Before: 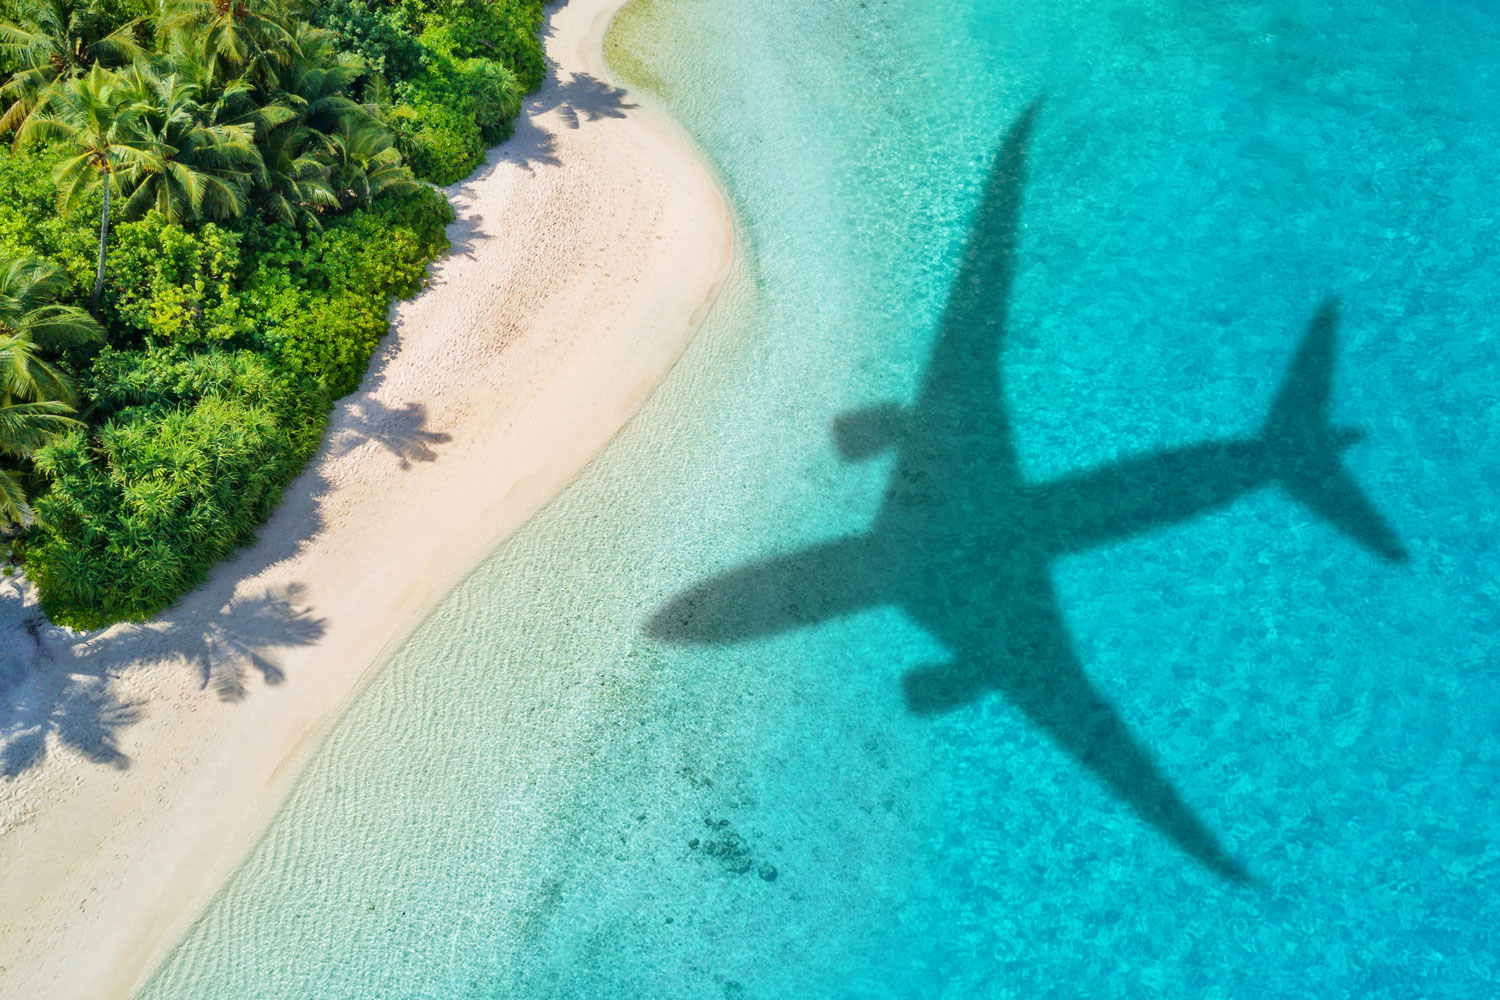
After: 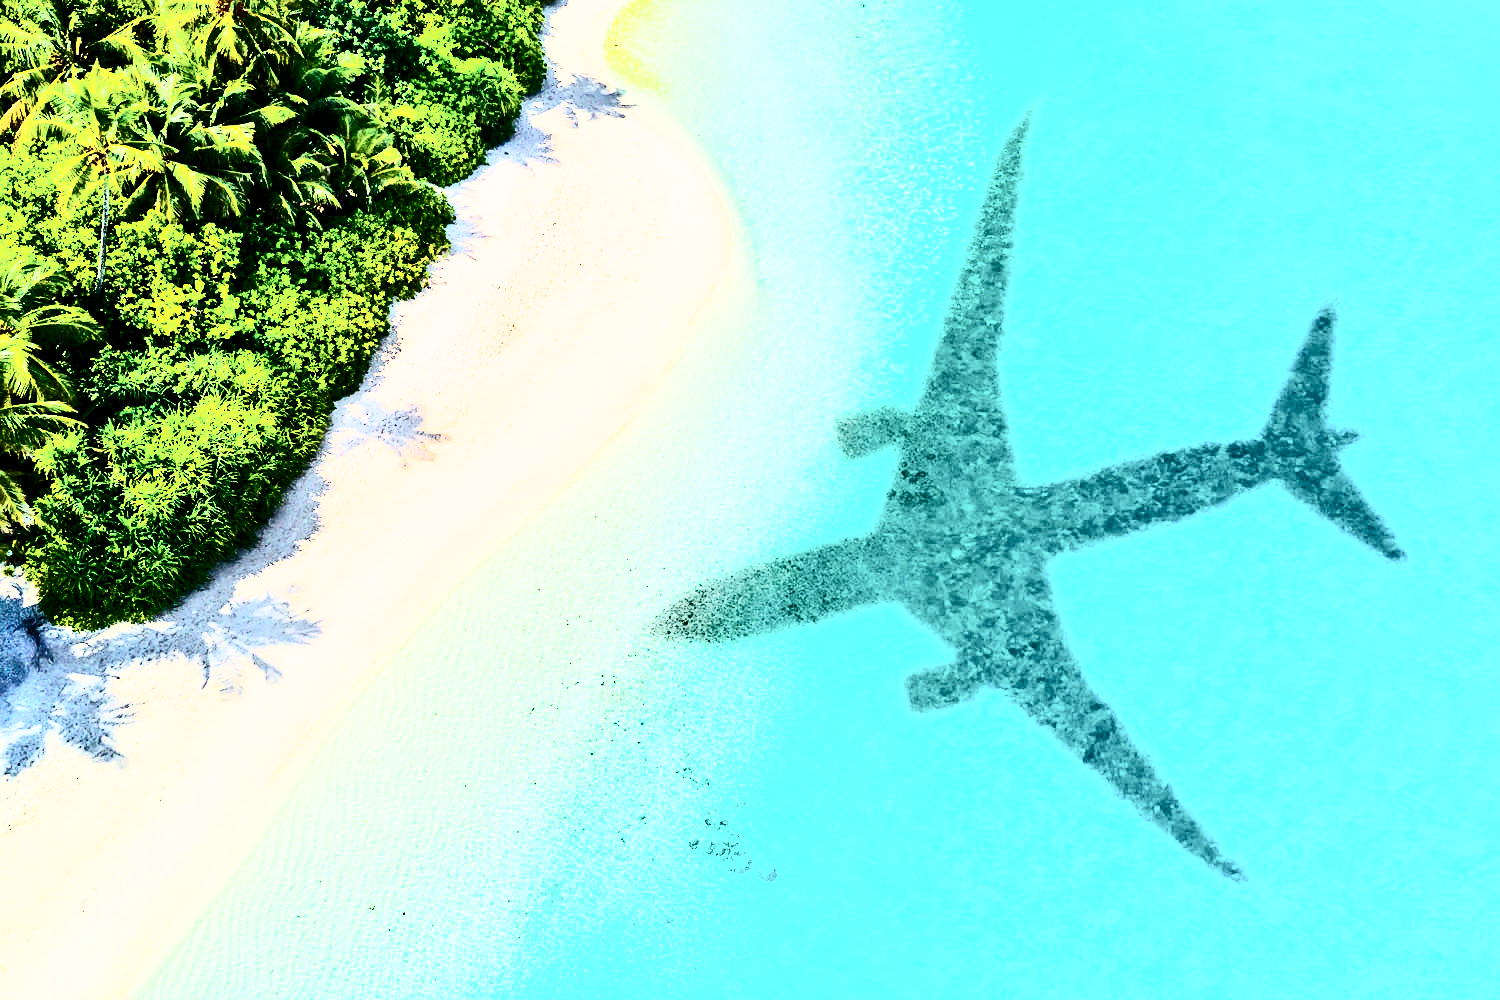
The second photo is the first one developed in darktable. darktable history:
shadows and highlights: radius 334.69, shadows 63.23, highlights 5.82, compress 87.77%, highlights color adjustment 31.78%, soften with gaussian
contrast brightness saturation: contrast 0.917, brightness 0.19
sharpen: on, module defaults
color balance rgb: perceptual saturation grading › global saturation 25.664%, global vibrance 20%
exposure: exposure 0.578 EV, compensate highlight preservation false
filmic rgb: black relative exposure -5 EV, white relative exposure 3.99 EV, hardness 2.9, contrast 1.297, highlights saturation mix -28.74%
